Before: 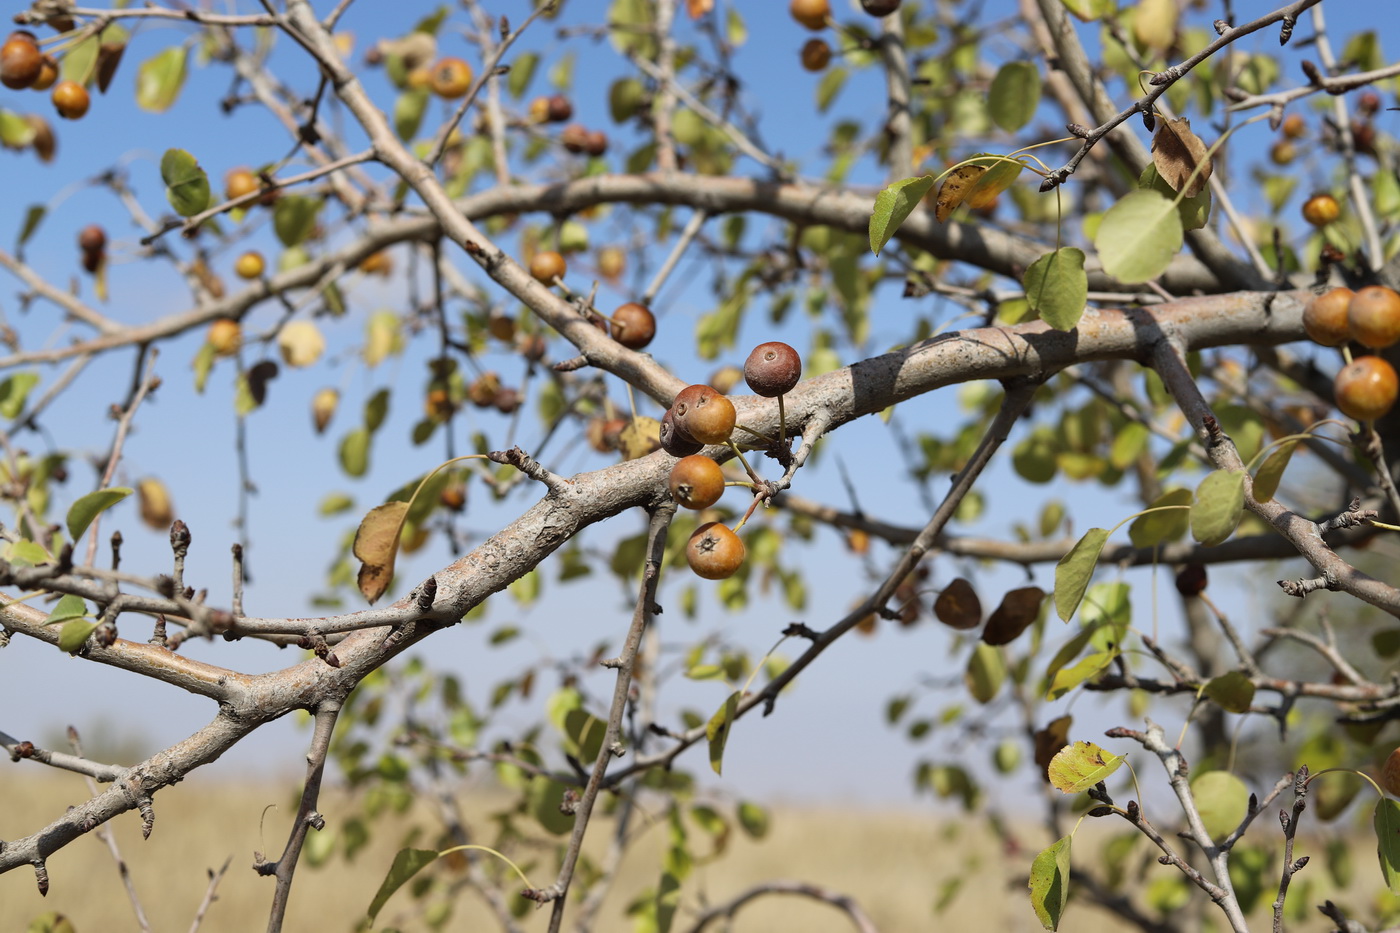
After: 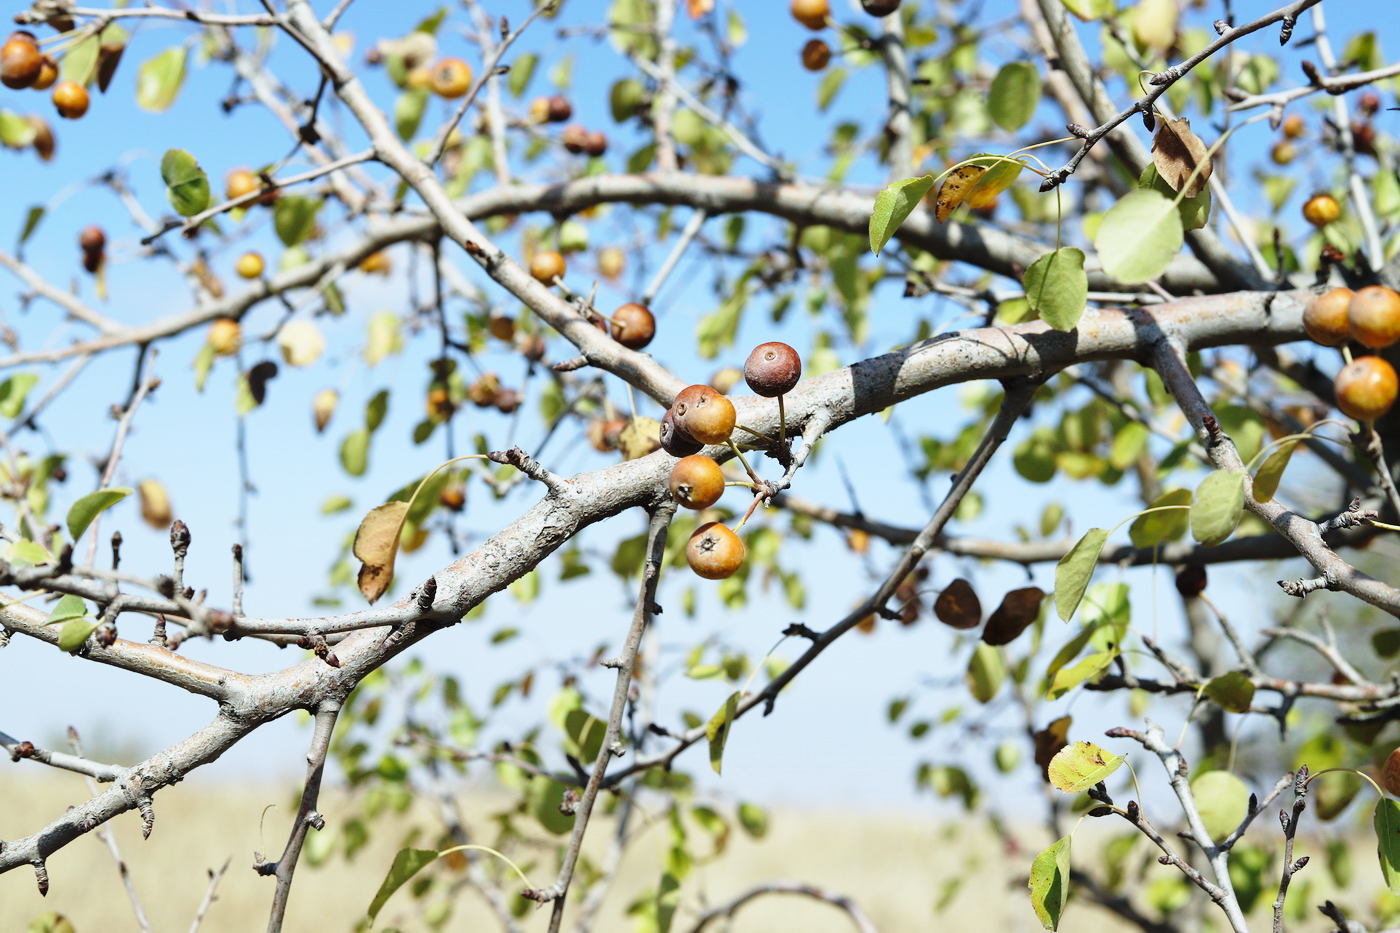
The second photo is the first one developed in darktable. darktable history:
base curve: curves: ch0 [(0, 0) (0.028, 0.03) (0.121, 0.232) (0.46, 0.748) (0.859, 0.968) (1, 1)], preserve colors none
tone equalizer: edges refinement/feathering 500, mask exposure compensation -1.57 EV, preserve details no
color calibration: illuminant Planckian (black body), x 0.368, y 0.361, temperature 4276.31 K, gamut compression 0.999
